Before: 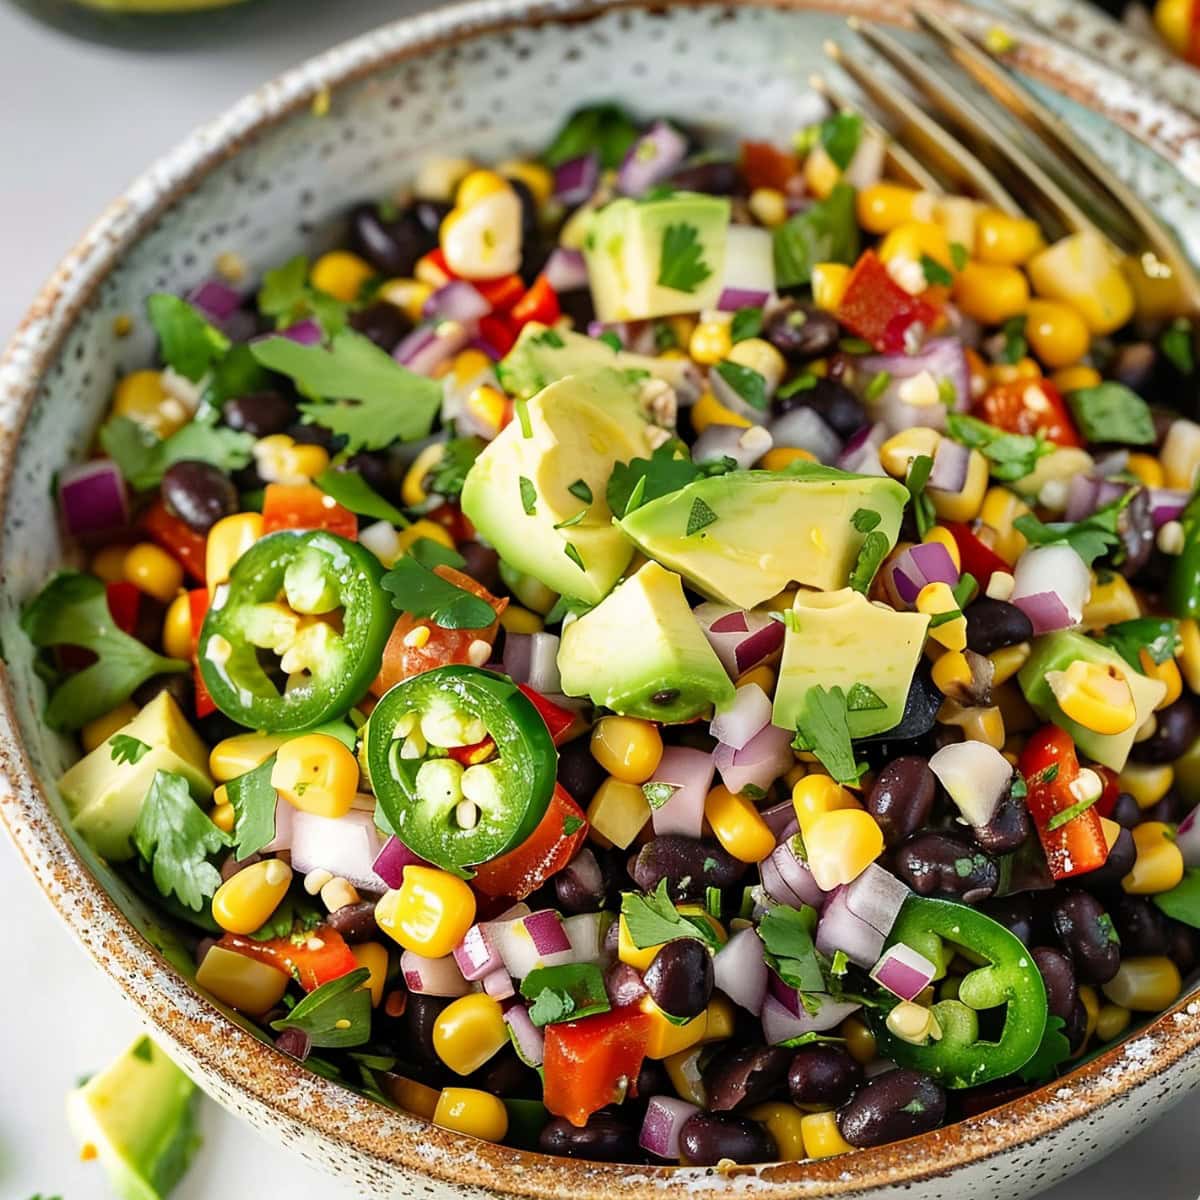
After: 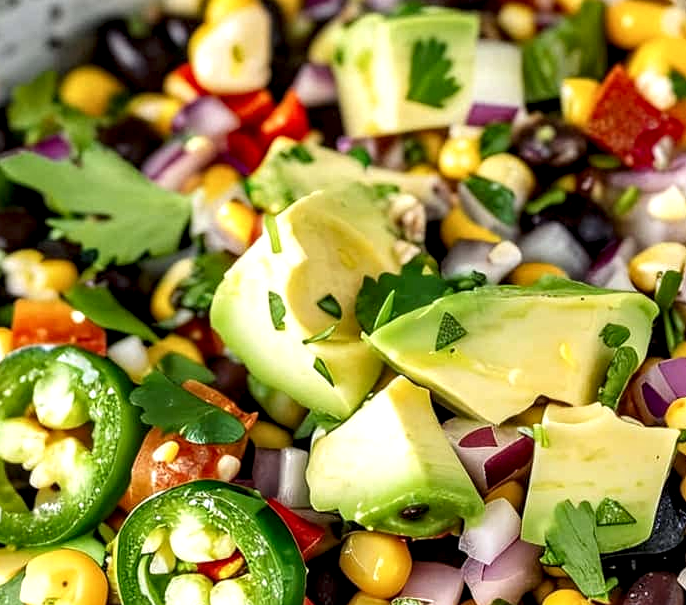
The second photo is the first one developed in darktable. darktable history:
crop: left 20.932%, top 15.471%, right 21.848%, bottom 34.081%
local contrast: highlights 60%, shadows 60%, detail 160%
